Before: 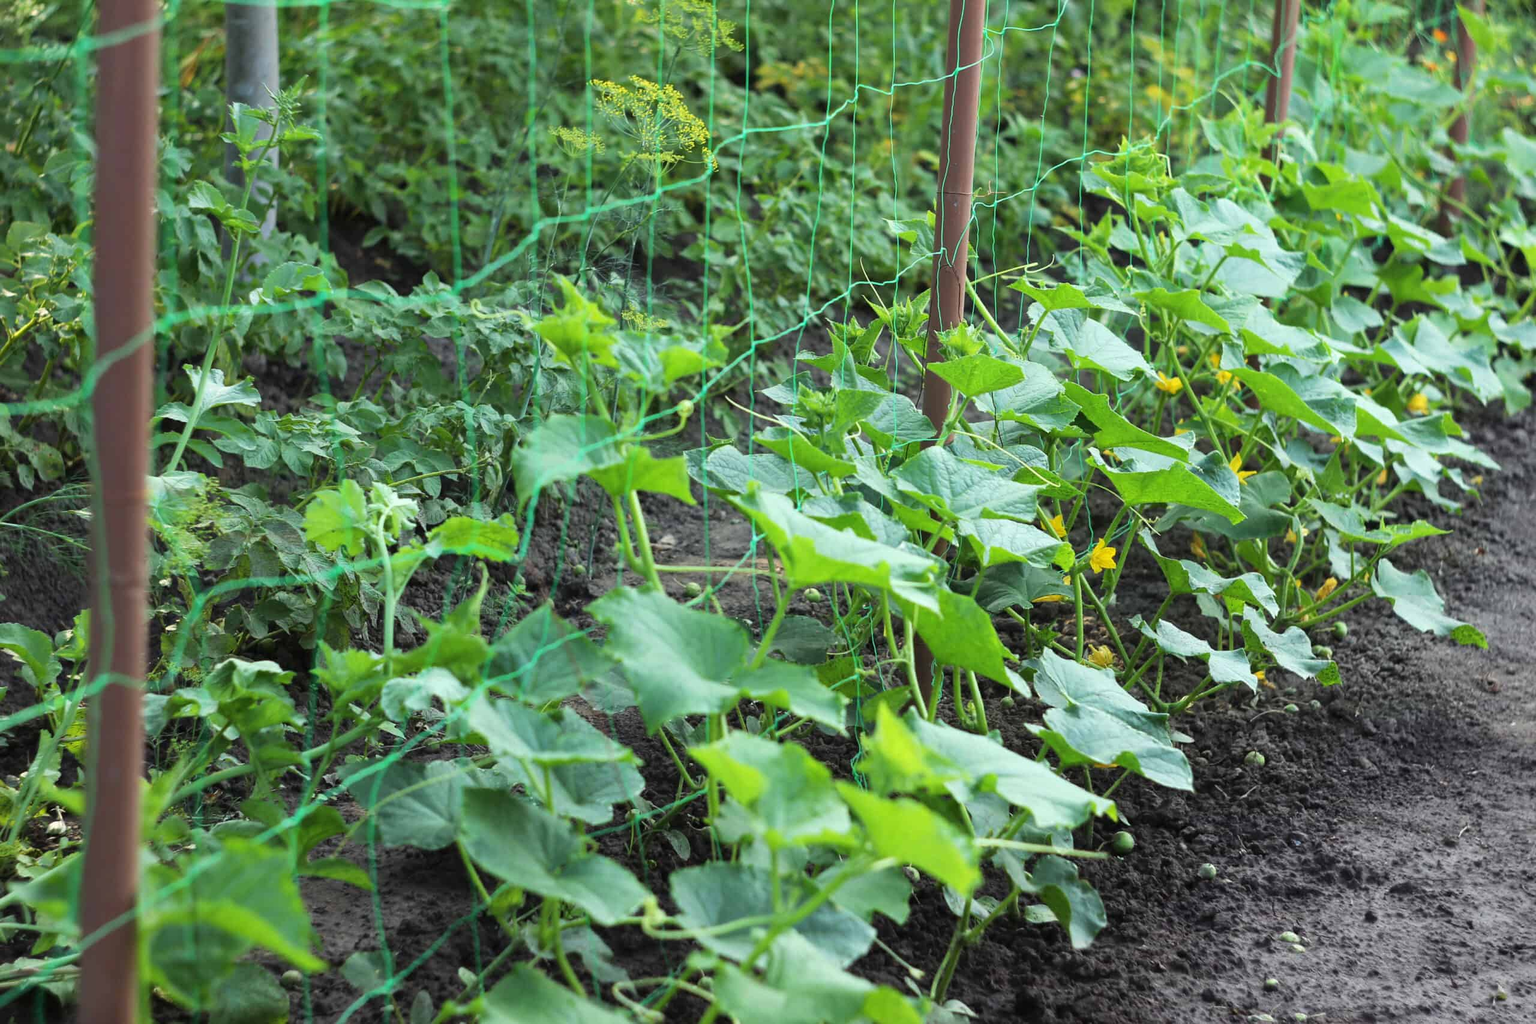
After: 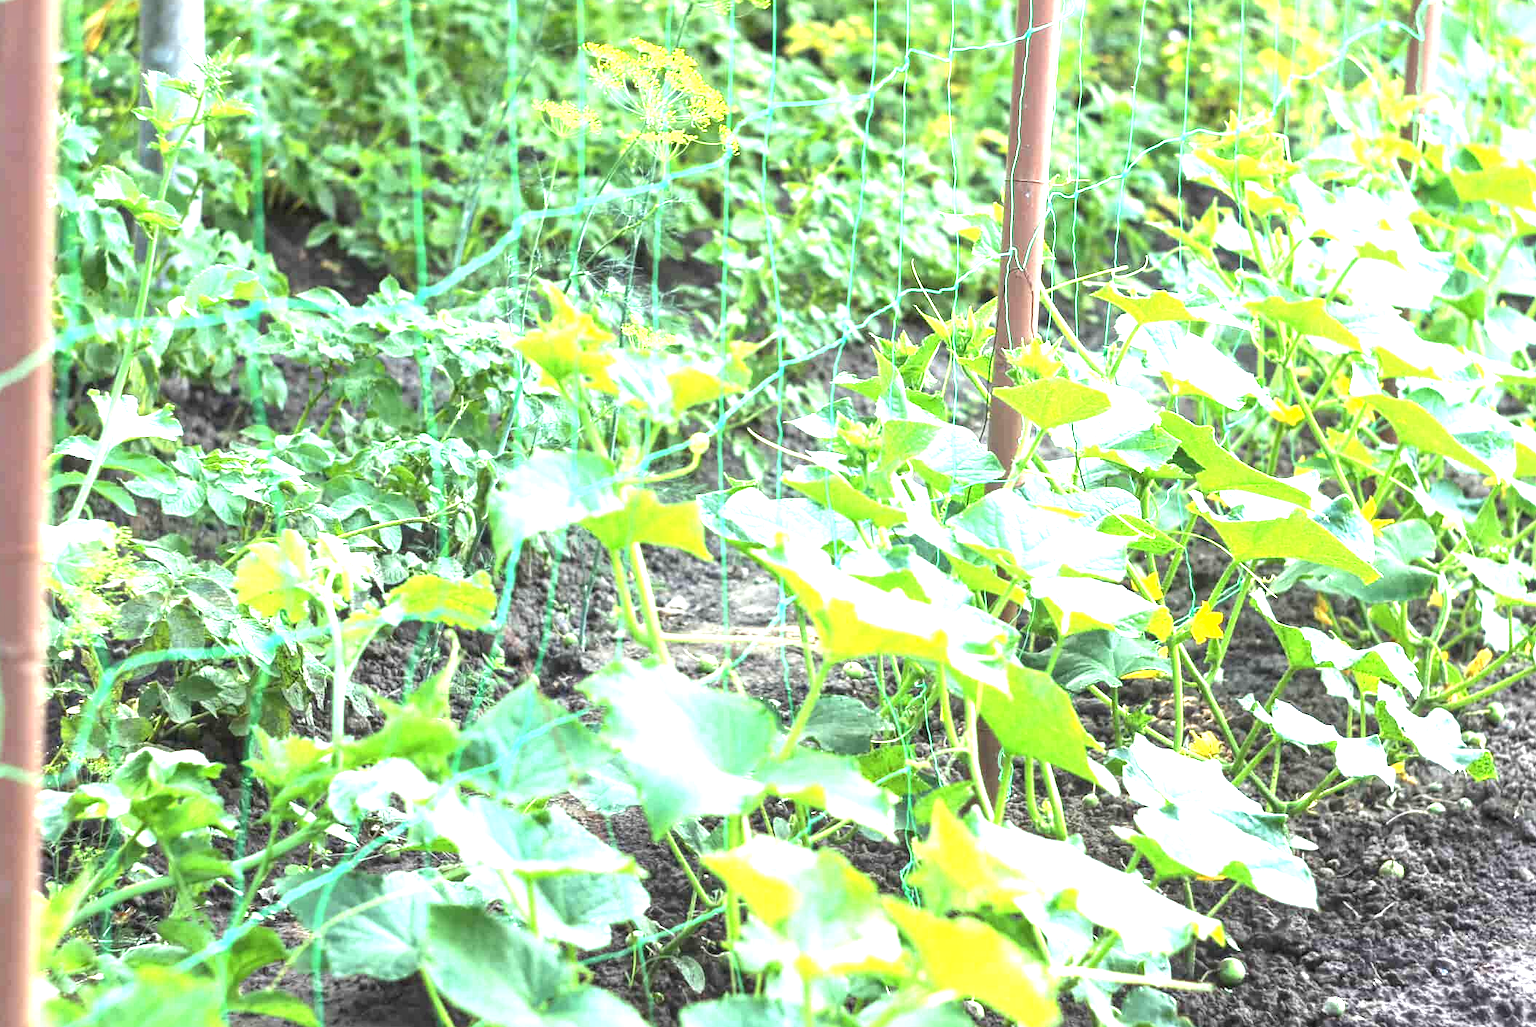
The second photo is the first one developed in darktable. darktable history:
local contrast: on, module defaults
crop and rotate: left 7.244%, top 4.365%, right 10.547%, bottom 13.143%
exposure: exposure 1.988 EV, compensate highlight preservation false
